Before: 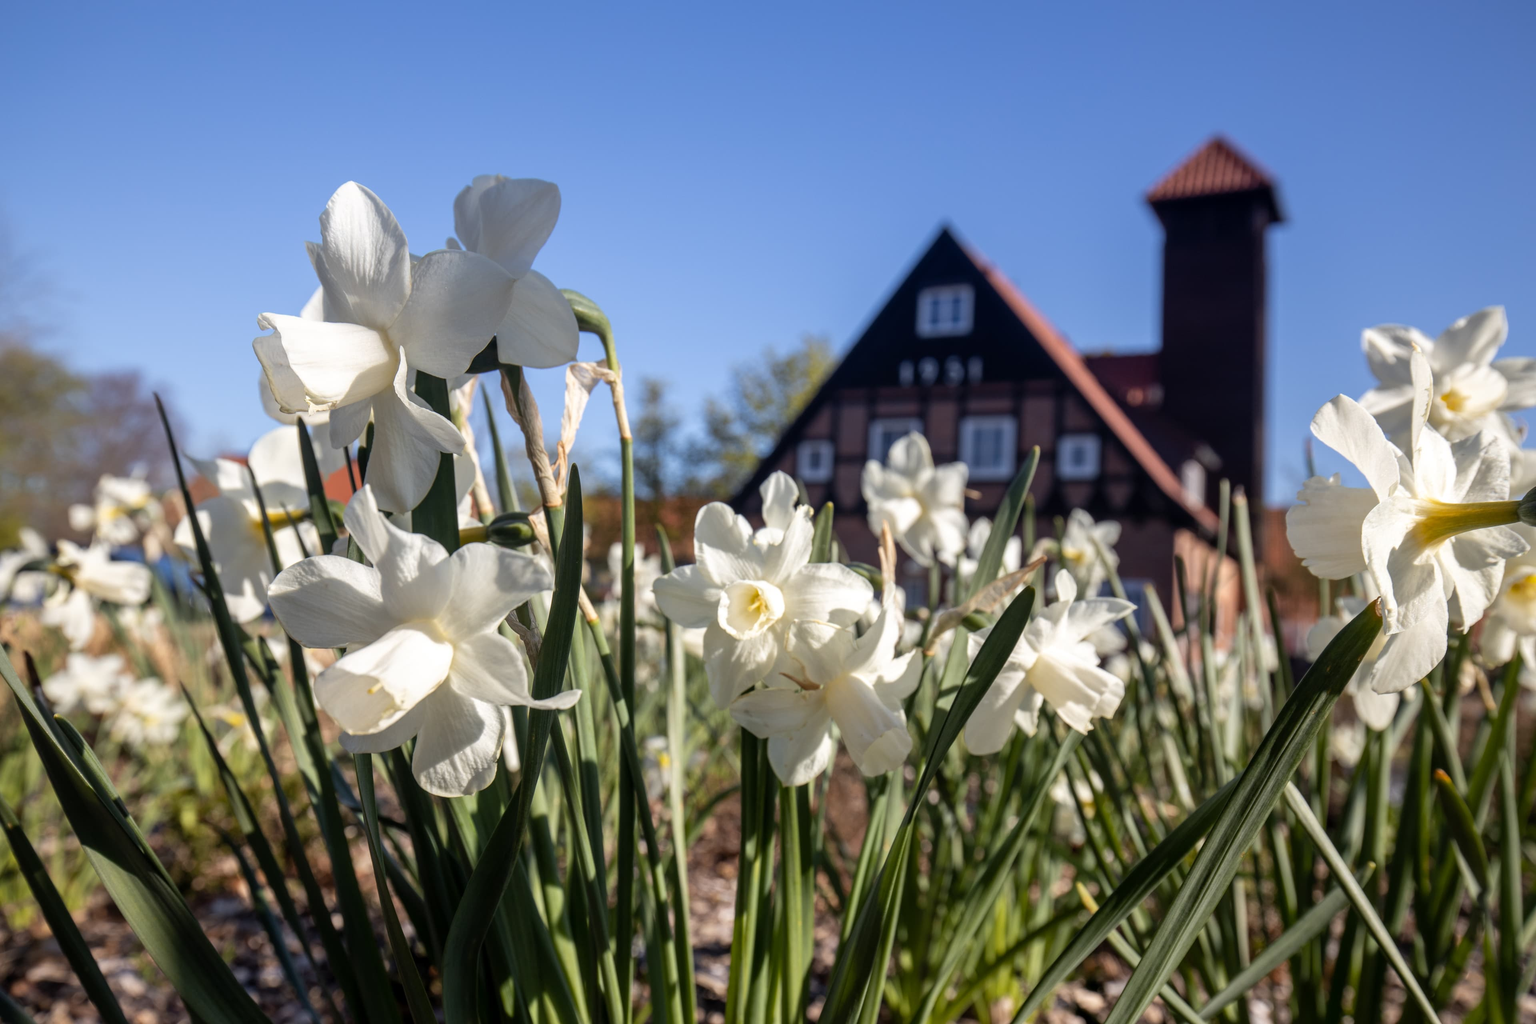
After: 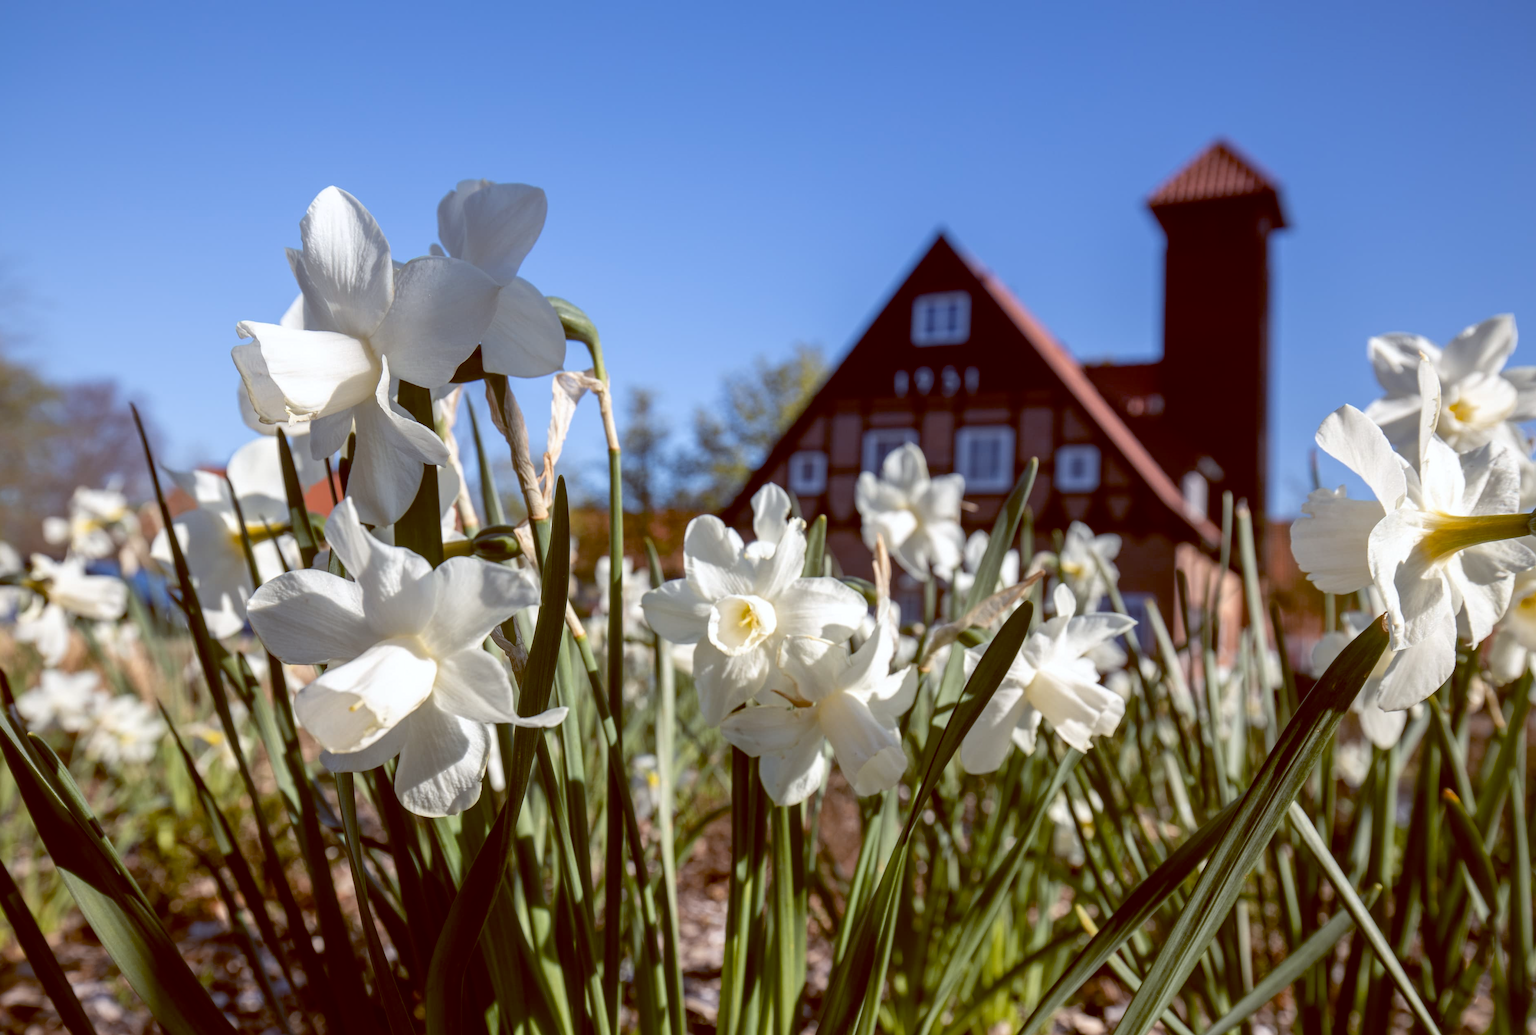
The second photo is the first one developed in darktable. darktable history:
crop and rotate: left 1.774%, right 0.633%, bottom 1.28%
color balance: lift [1, 1.015, 1.004, 0.985], gamma [1, 0.958, 0.971, 1.042], gain [1, 0.956, 0.977, 1.044]
